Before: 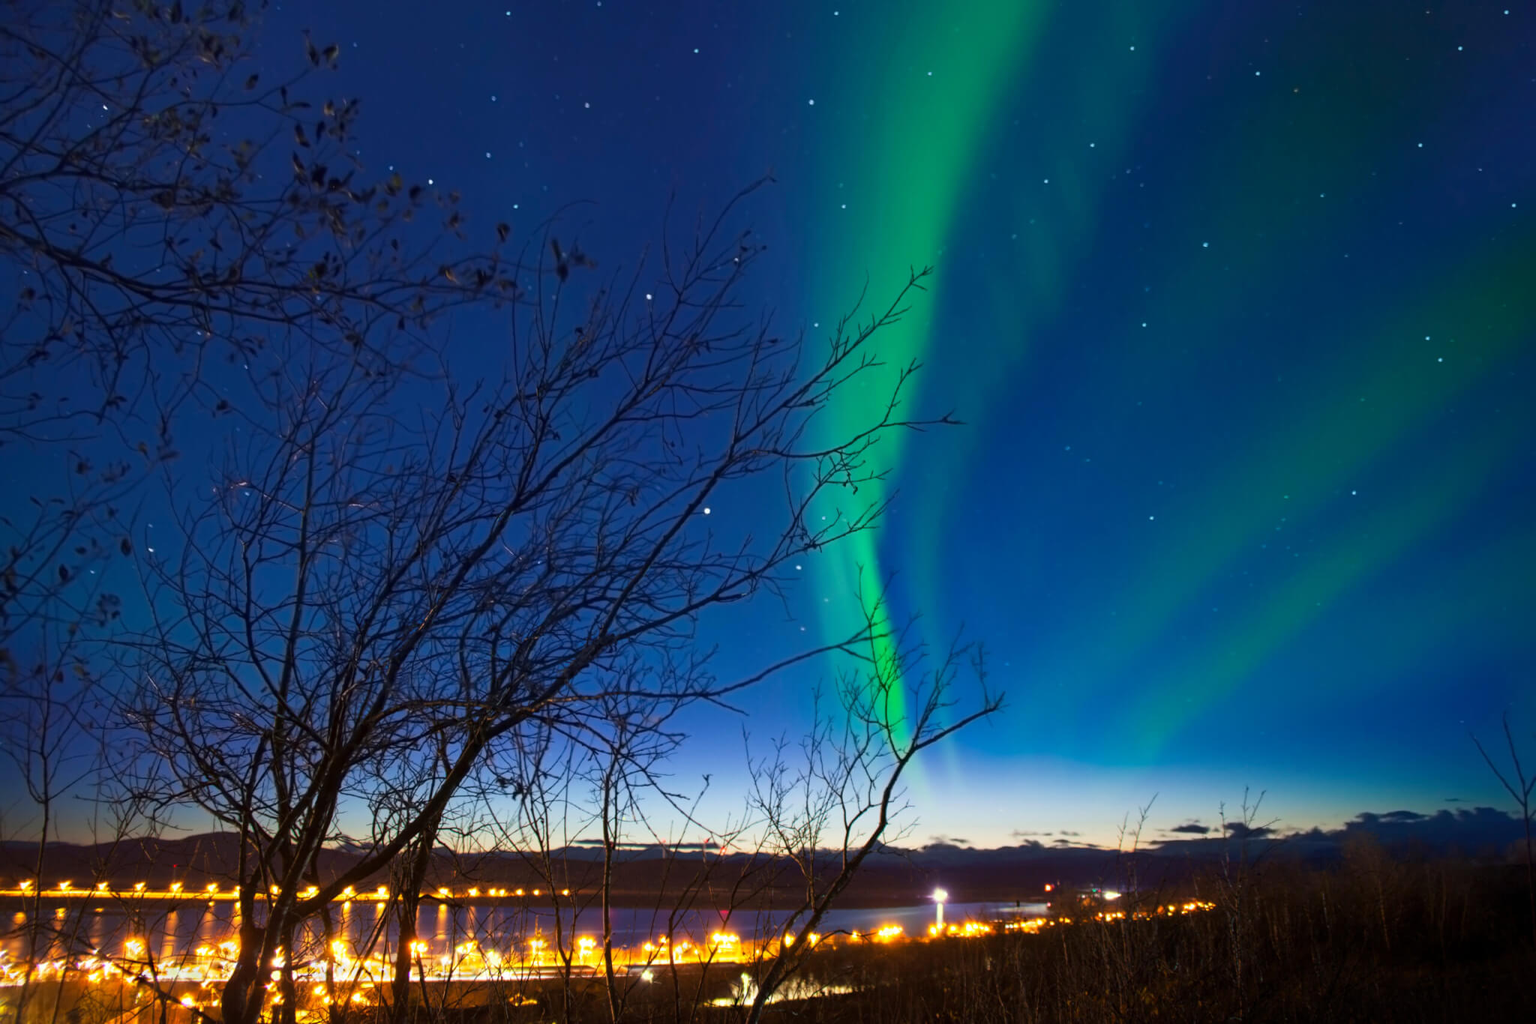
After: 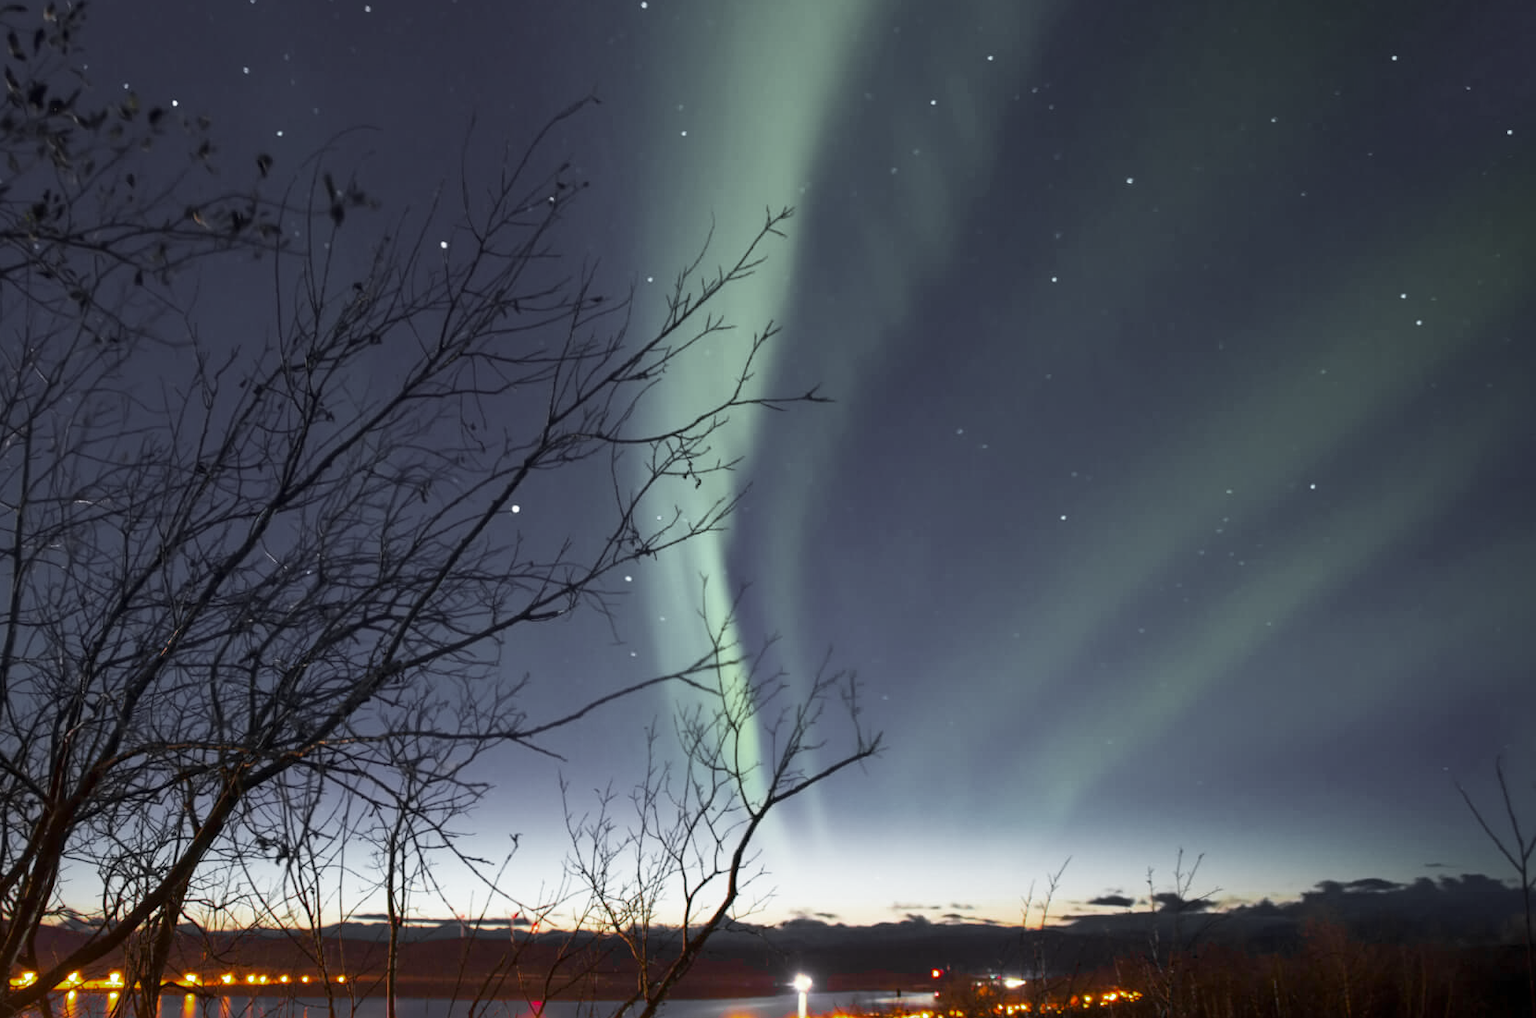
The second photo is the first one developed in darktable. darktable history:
color zones: curves: ch0 [(0.004, 0.388) (0.125, 0.392) (0.25, 0.404) (0.375, 0.5) (0.5, 0.5) (0.625, 0.5) (0.75, 0.5) (0.875, 0.5)]; ch1 [(0, 0.5) (0.125, 0.5) (0.25, 0.5) (0.375, 0.124) (0.524, 0.124) (0.645, 0.128) (0.789, 0.132) (0.914, 0.096) (0.998, 0.068)]
crop: left 18.844%, top 9.637%, right 0.001%, bottom 9.64%
base curve: curves: ch0 [(0, 0) (0.688, 0.865) (1, 1)], preserve colors none
